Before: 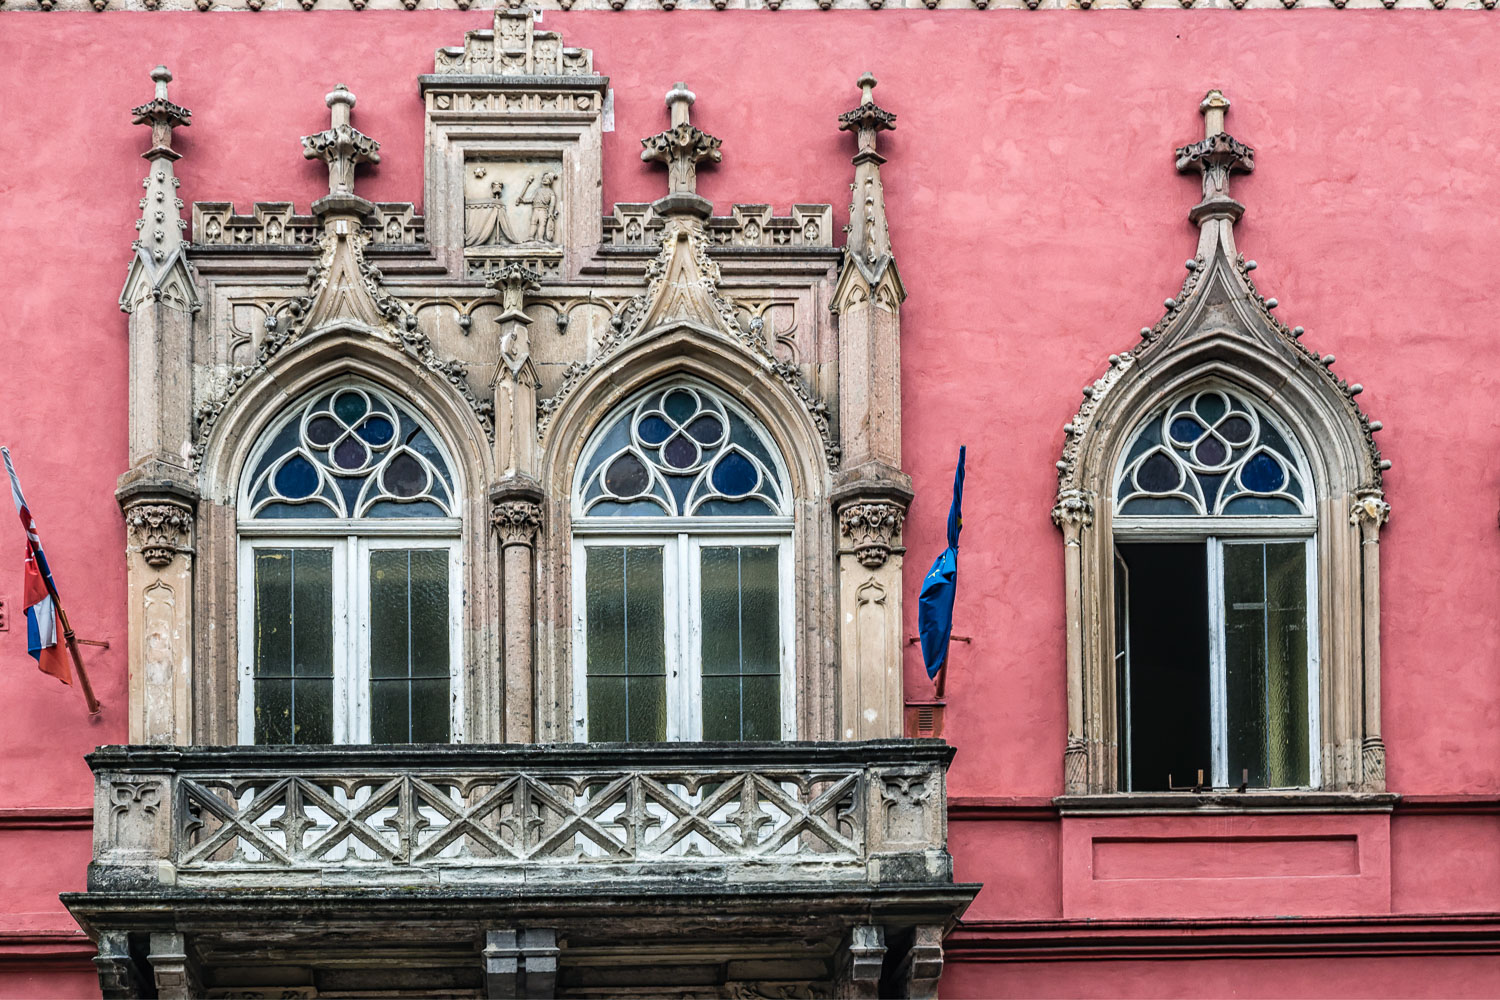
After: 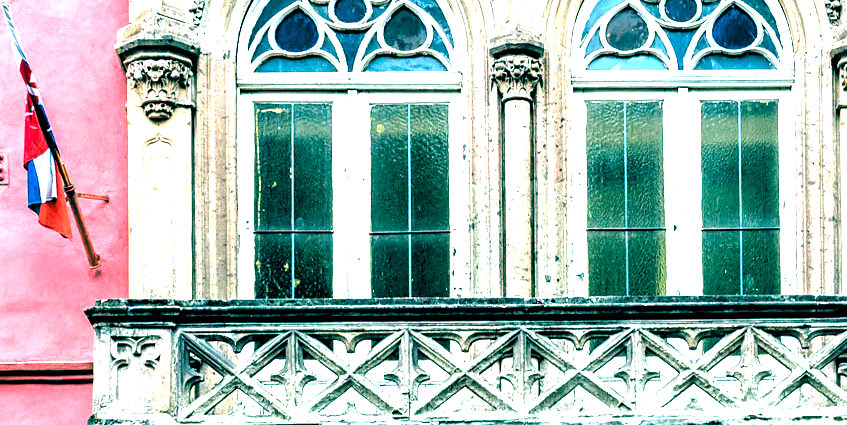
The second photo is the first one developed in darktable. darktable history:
color balance rgb: global offset › luminance -0.54%, global offset › chroma 0.907%, global offset › hue 175.48°, perceptual saturation grading › global saturation 30.323%, global vibrance 10.014%
crop: top 44.684%, right 43.495%, bottom 12.723%
tone equalizer: -8 EV -0.433 EV, -7 EV -0.415 EV, -6 EV -0.343 EV, -5 EV -0.228 EV, -3 EV 0.253 EV, -2 EV 0.328 EV, -1 EV 0.39 EV, +0 EV 0.388 EV, edges refinement/feathering 500, mask exposure compensation -1.57 EV, preserve details no
exposure: black level correction 0.009, exposure 1.43 EV, compensate highlight preservation false
